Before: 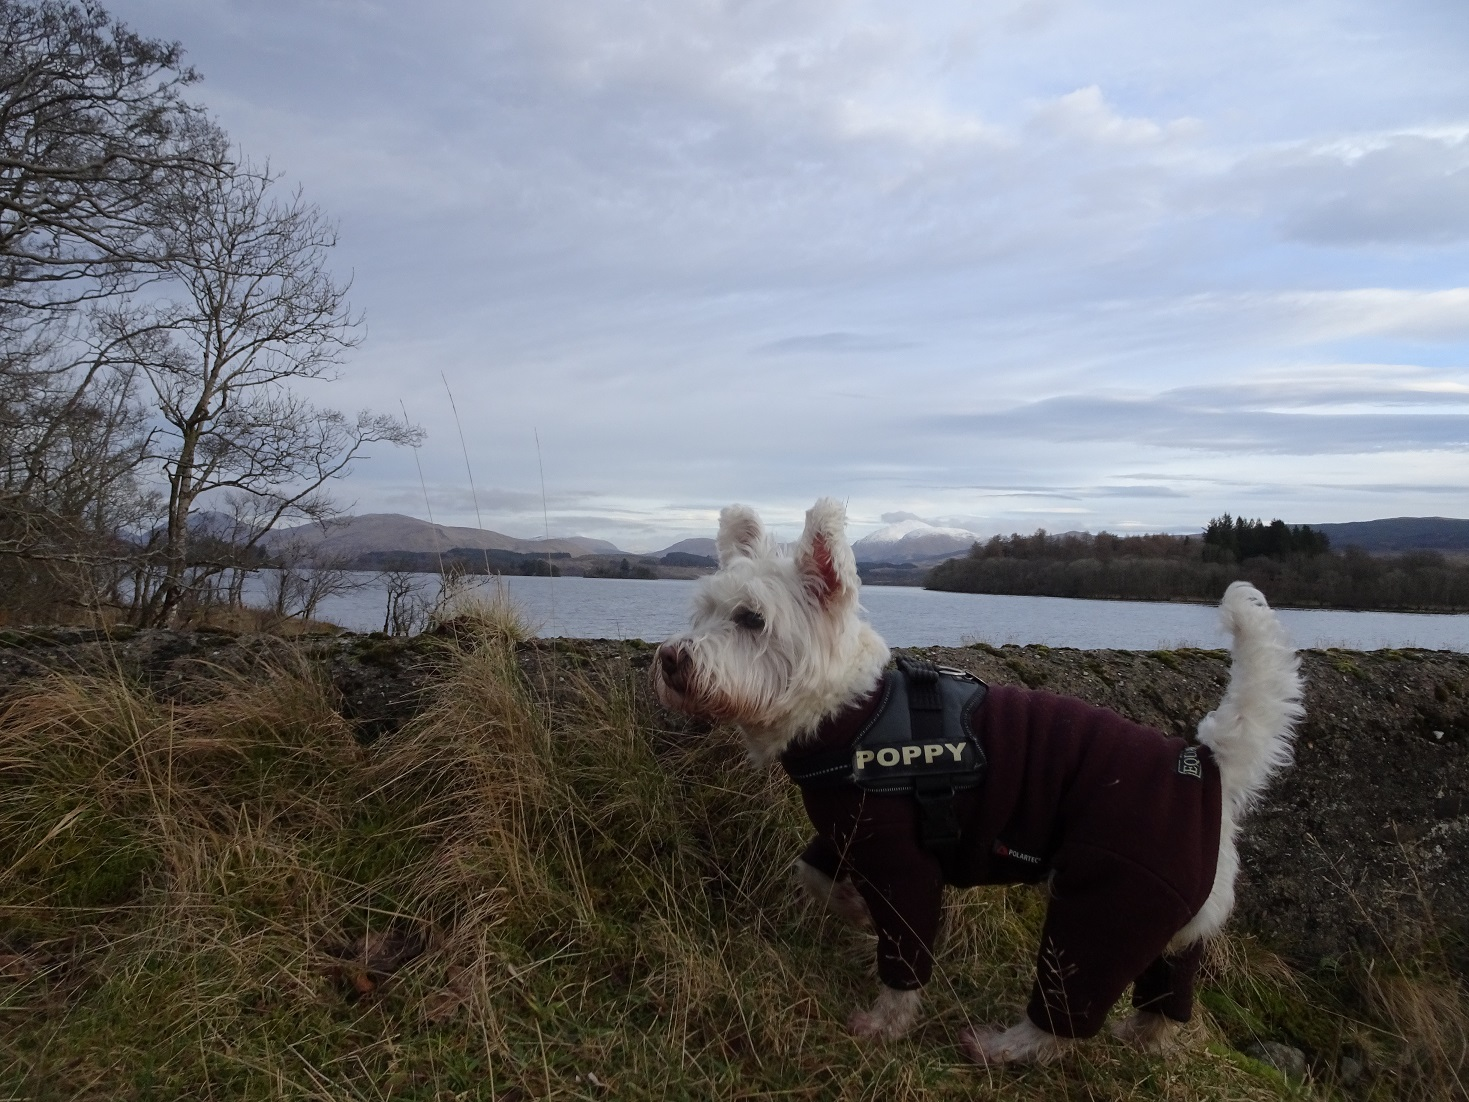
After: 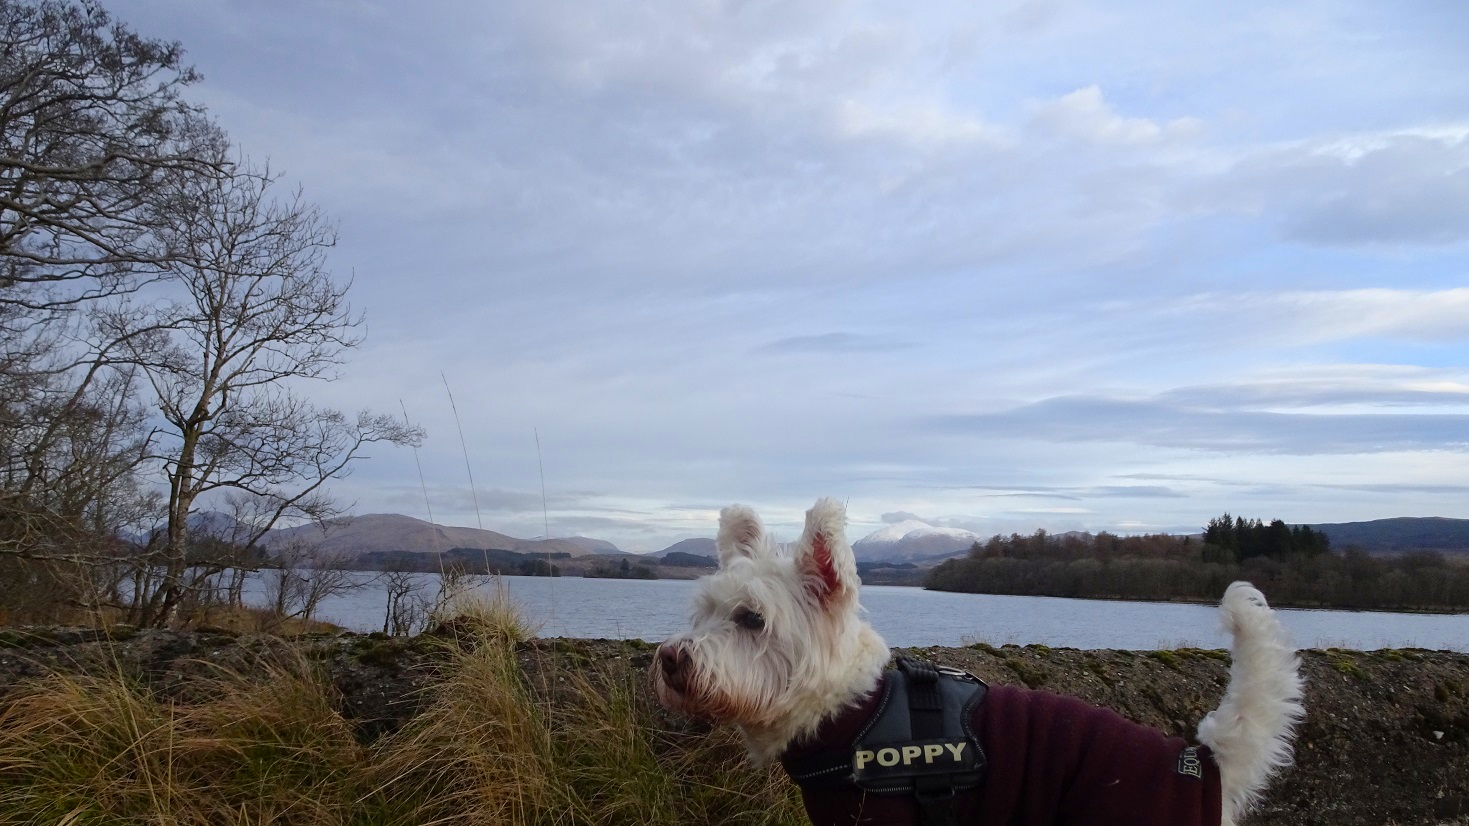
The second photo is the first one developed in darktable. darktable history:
crop: bottom 24.988%
color balance rgb: perceptual saturation grading › global saturation 25%, global vibrance 20%
